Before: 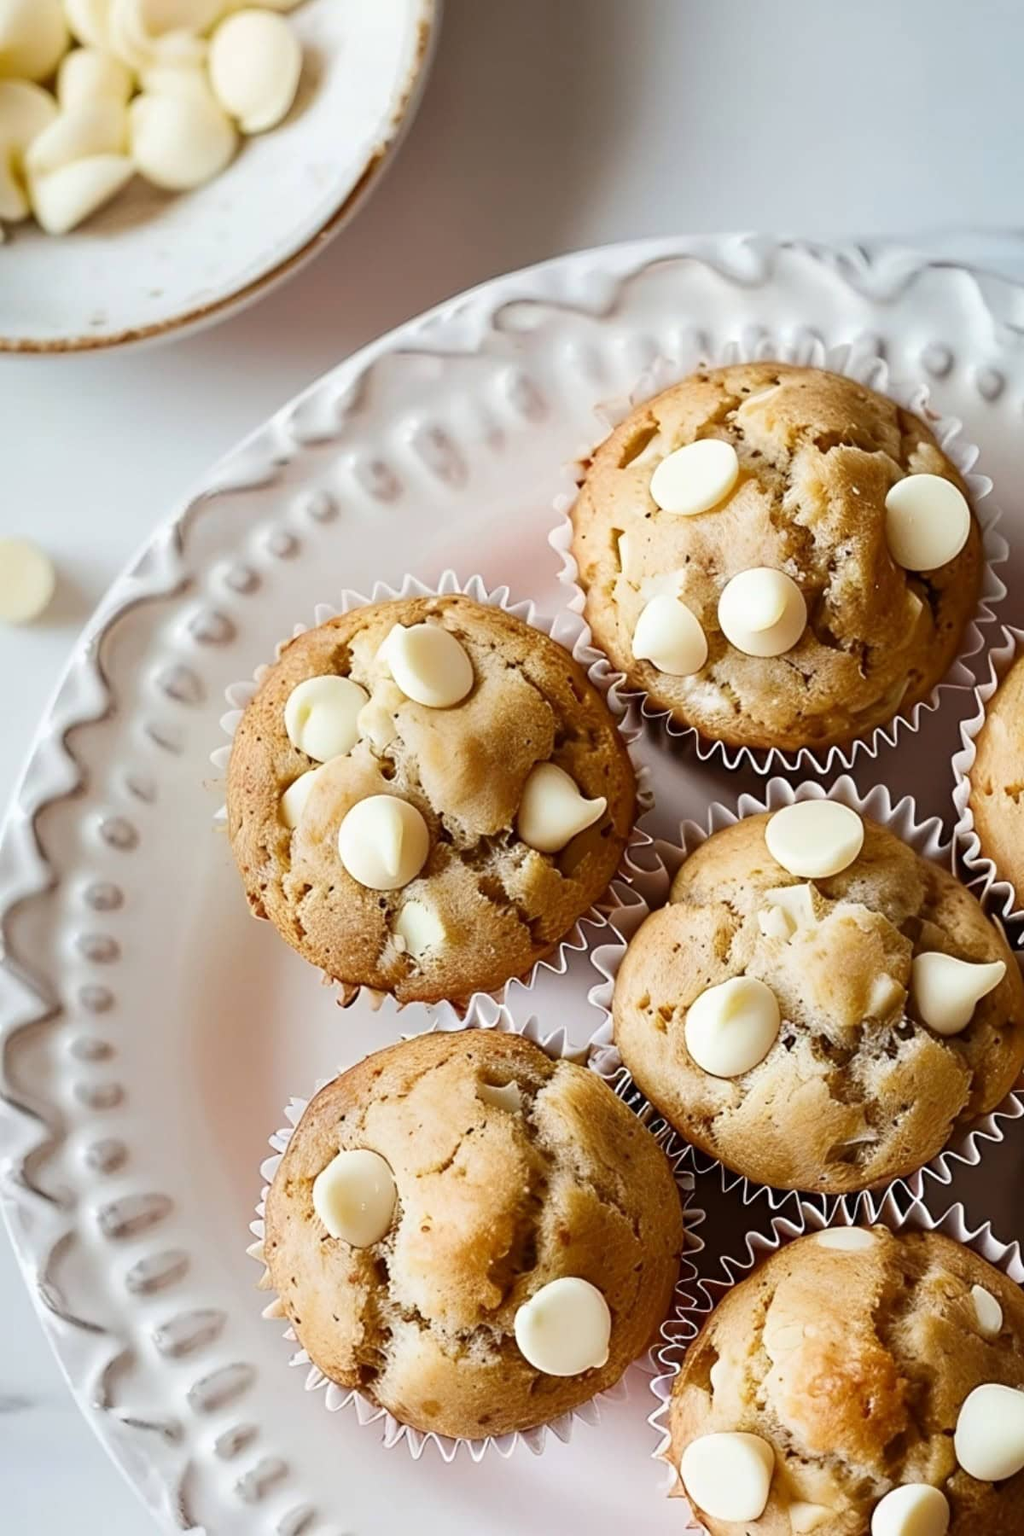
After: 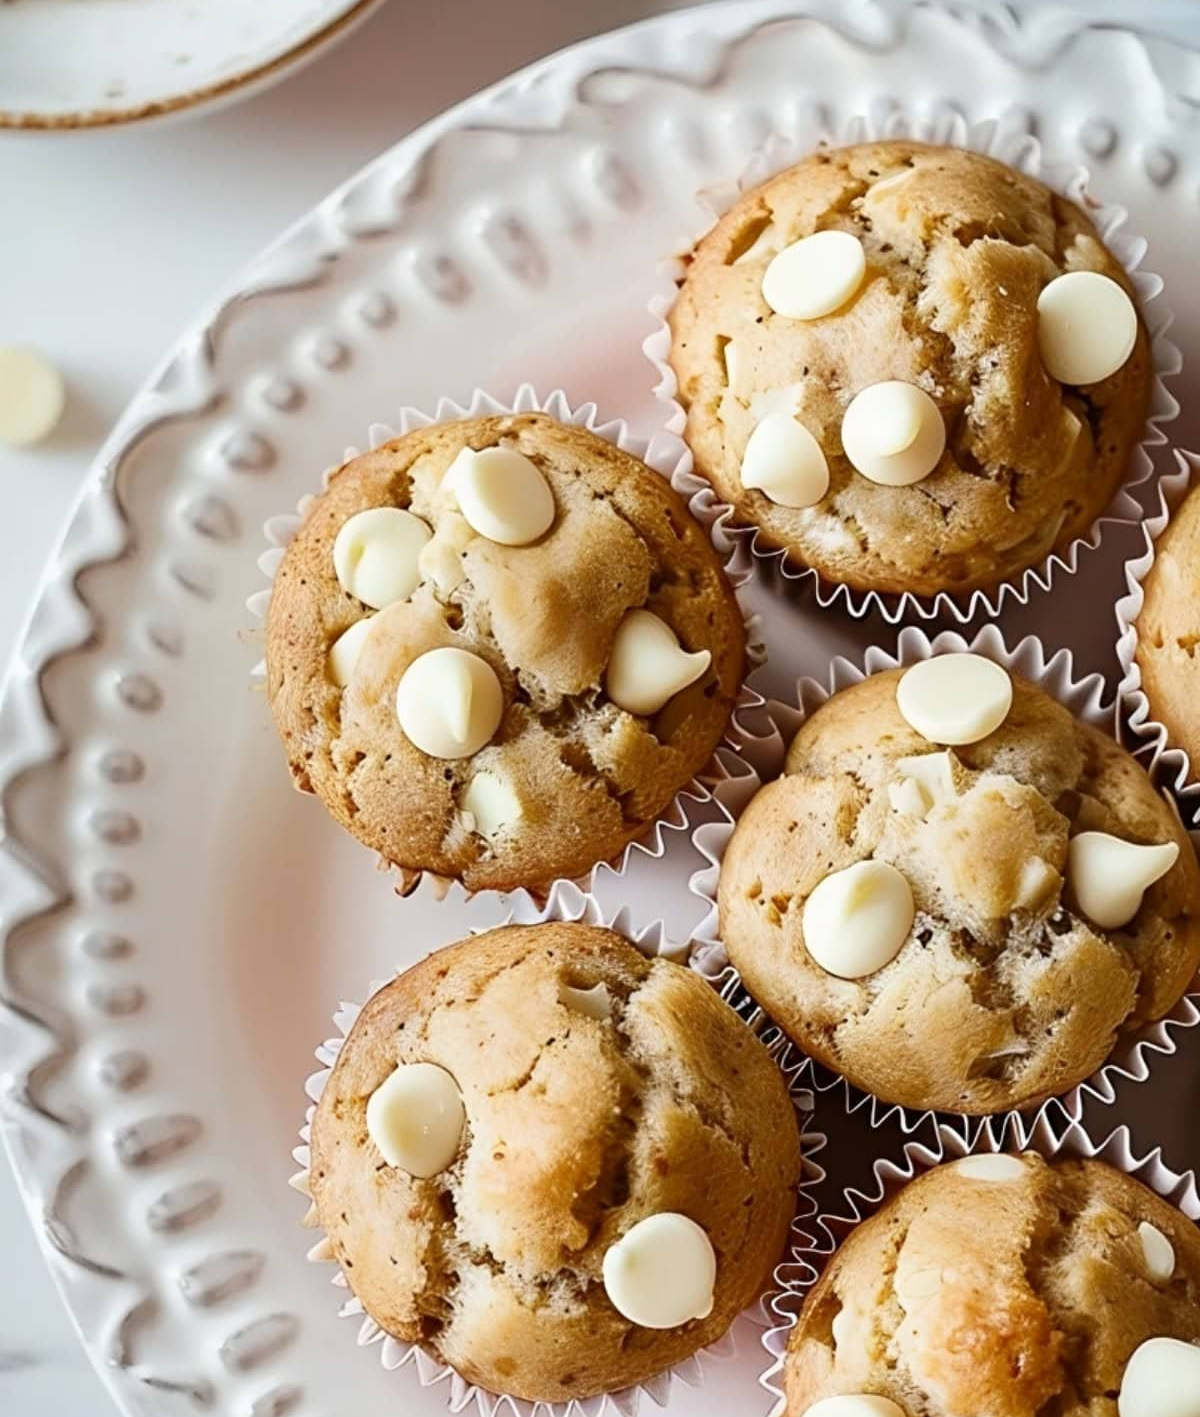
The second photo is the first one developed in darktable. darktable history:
crop and rotate: top 15.811%, bottom 5.463%
